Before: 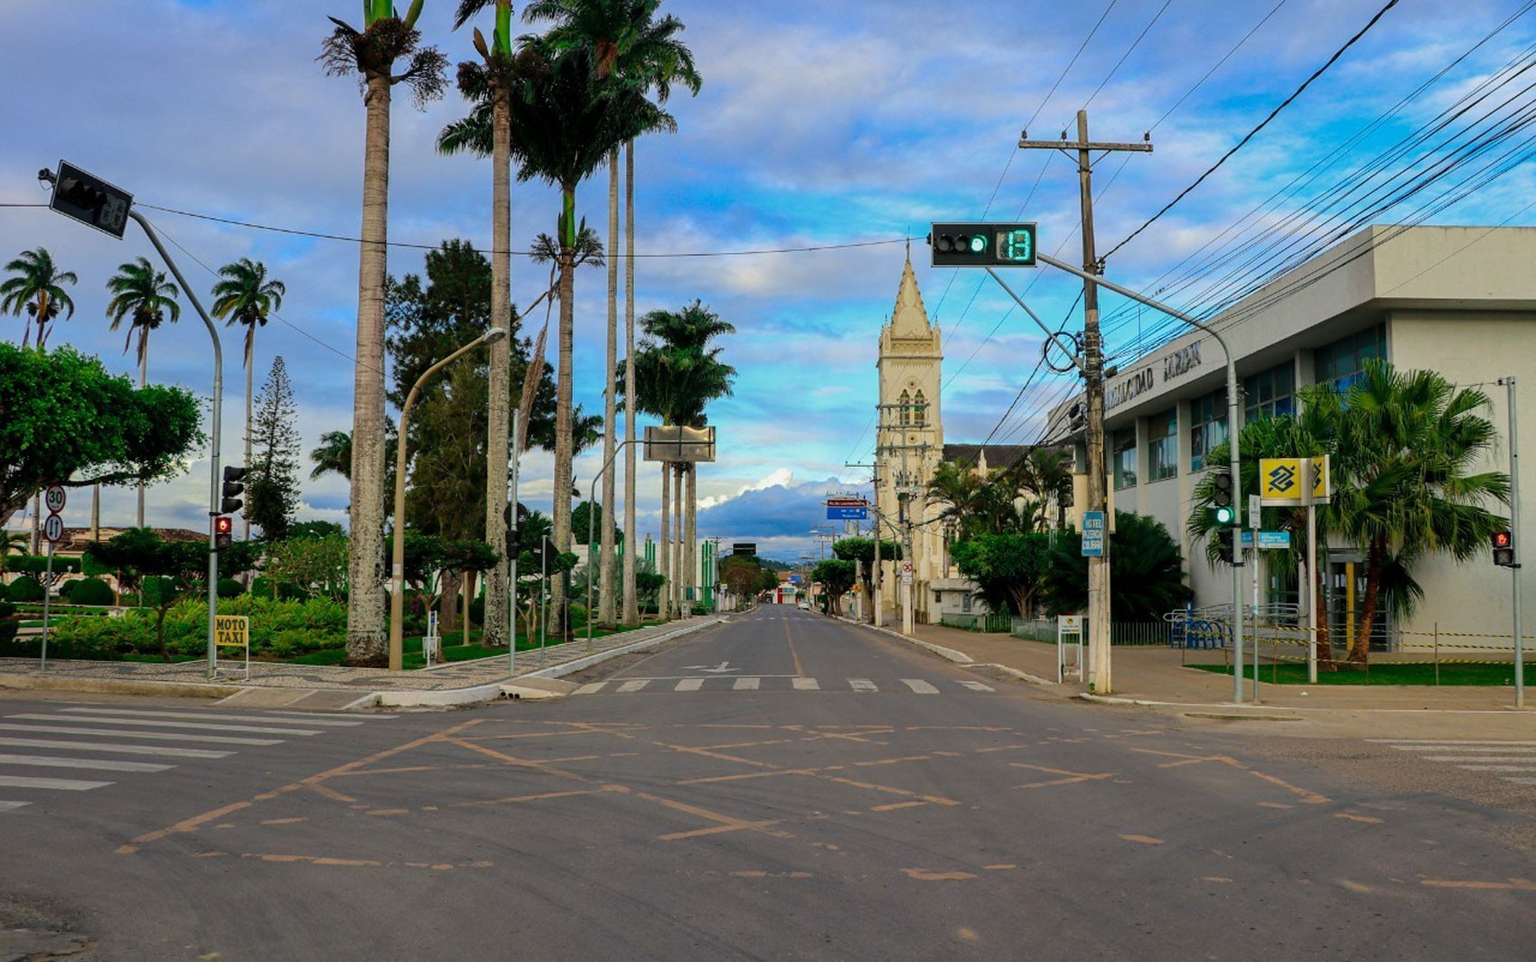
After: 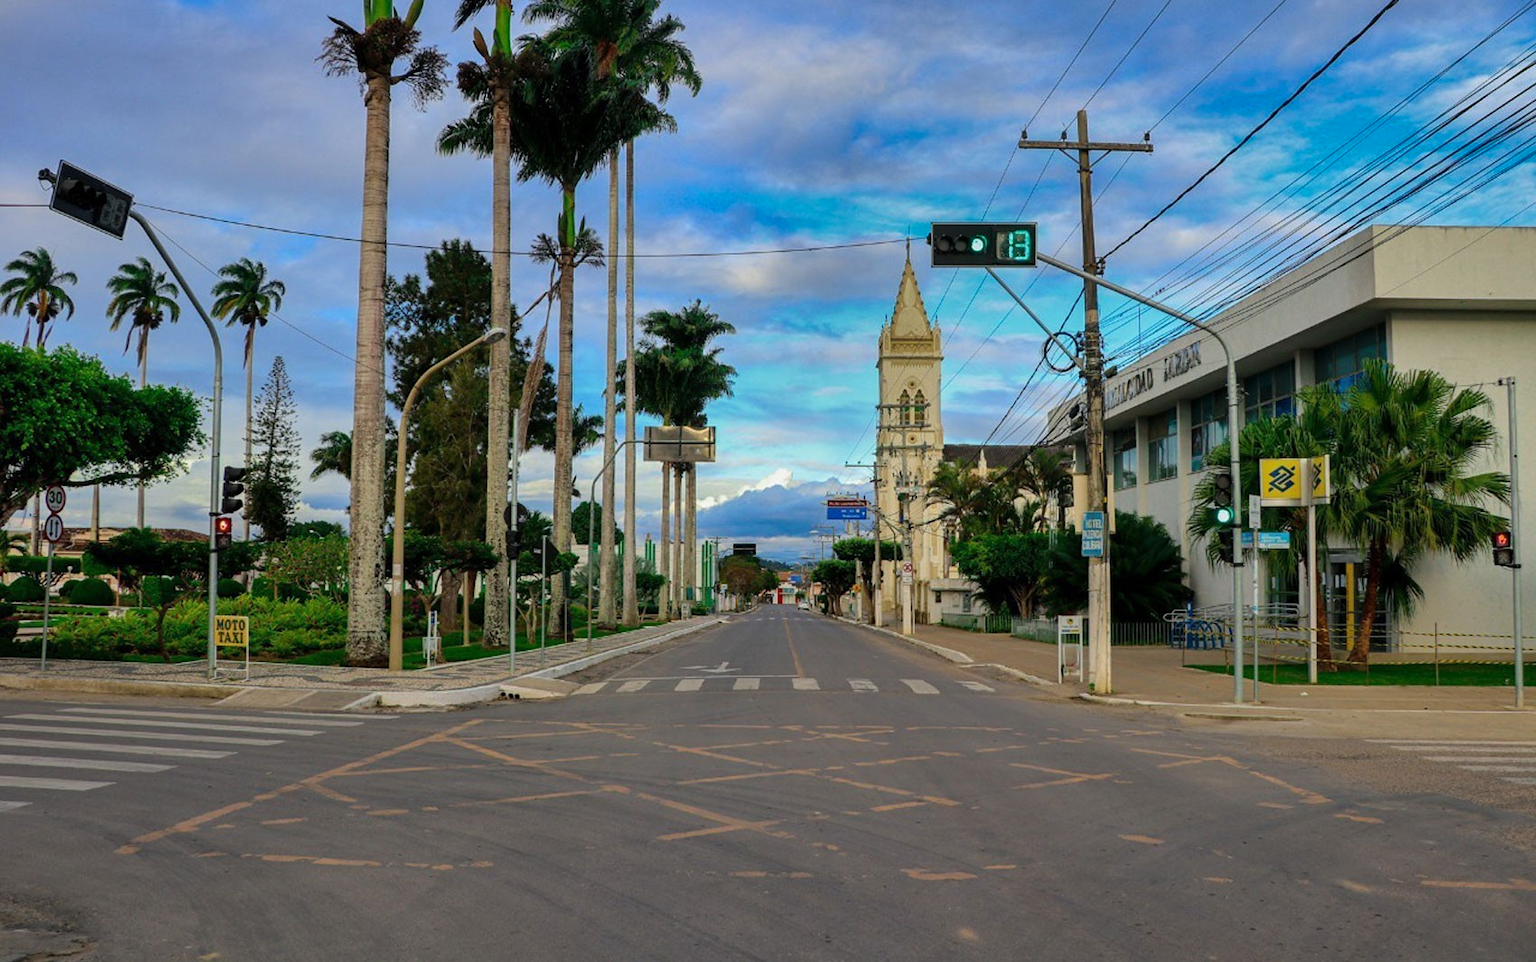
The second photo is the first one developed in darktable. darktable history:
shadows and highlights: shadows 20.82, highlights -82.22, soften with gaussian
